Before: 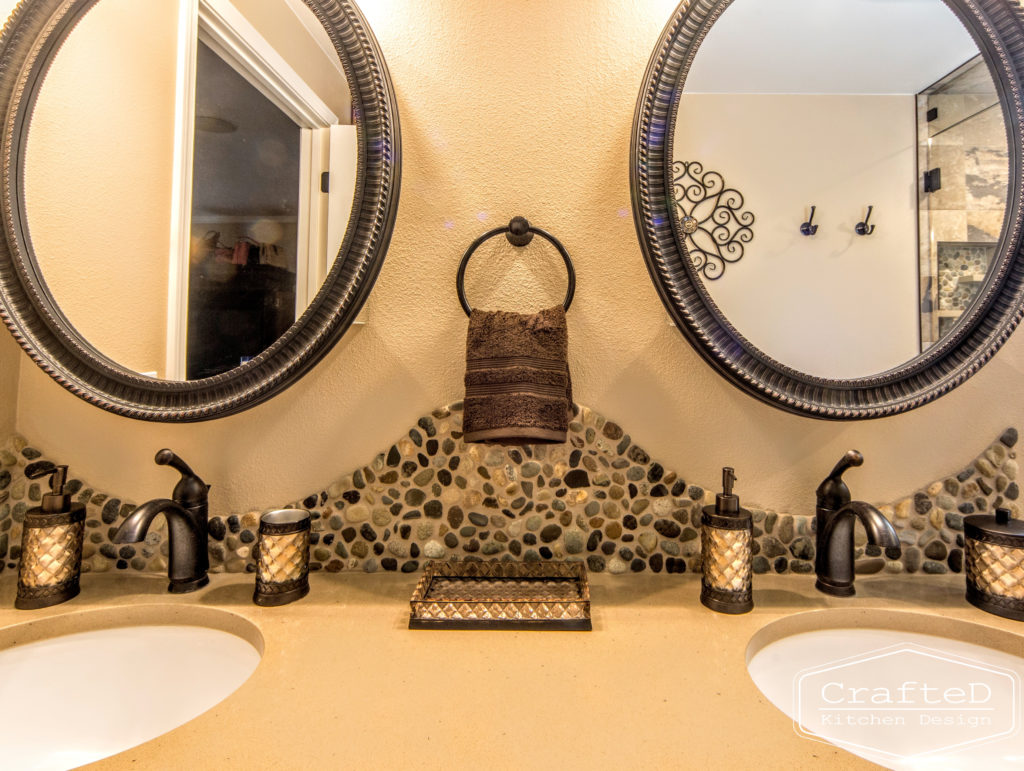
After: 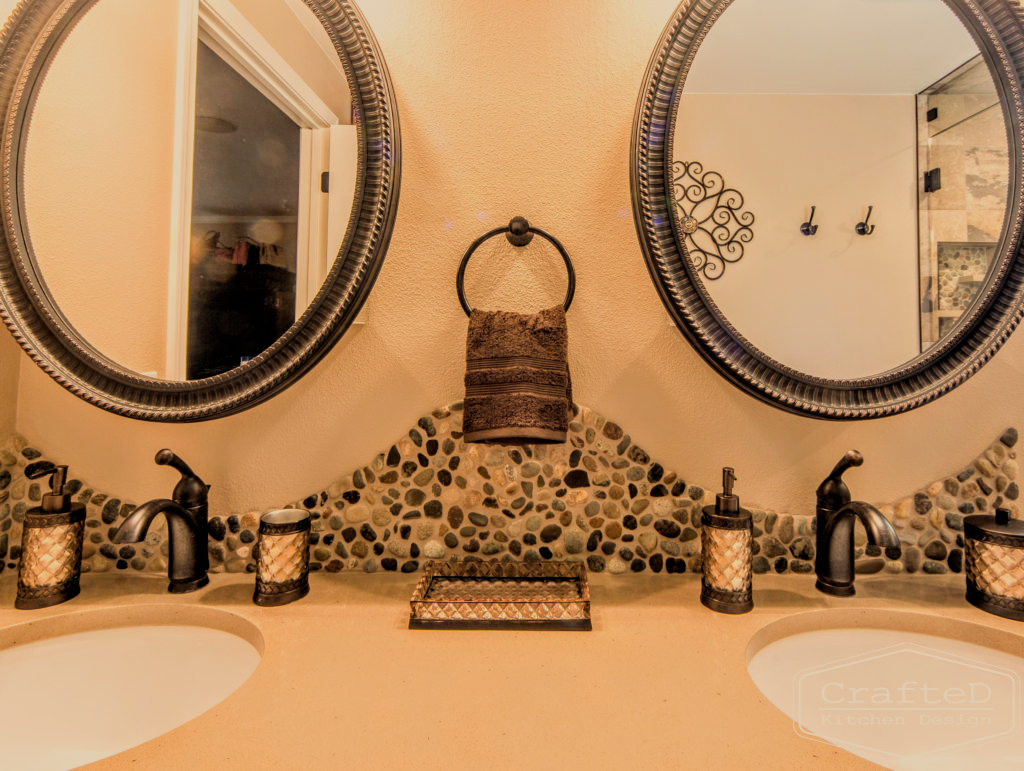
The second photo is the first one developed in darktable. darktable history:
filmic rgb: black relative exposure -16 EV, white relative exposure 6.92 EV, hardness 4.7
white balance: red 1.123, blue 0.83
